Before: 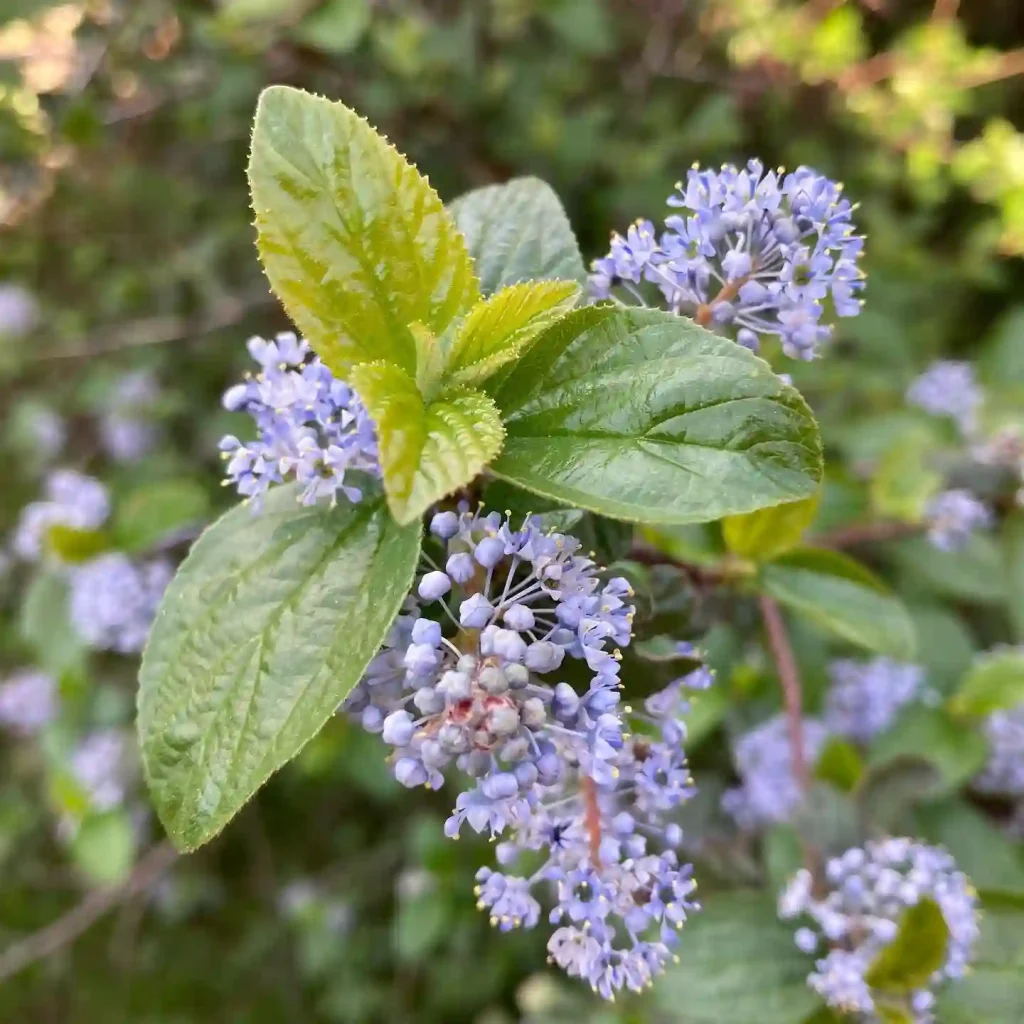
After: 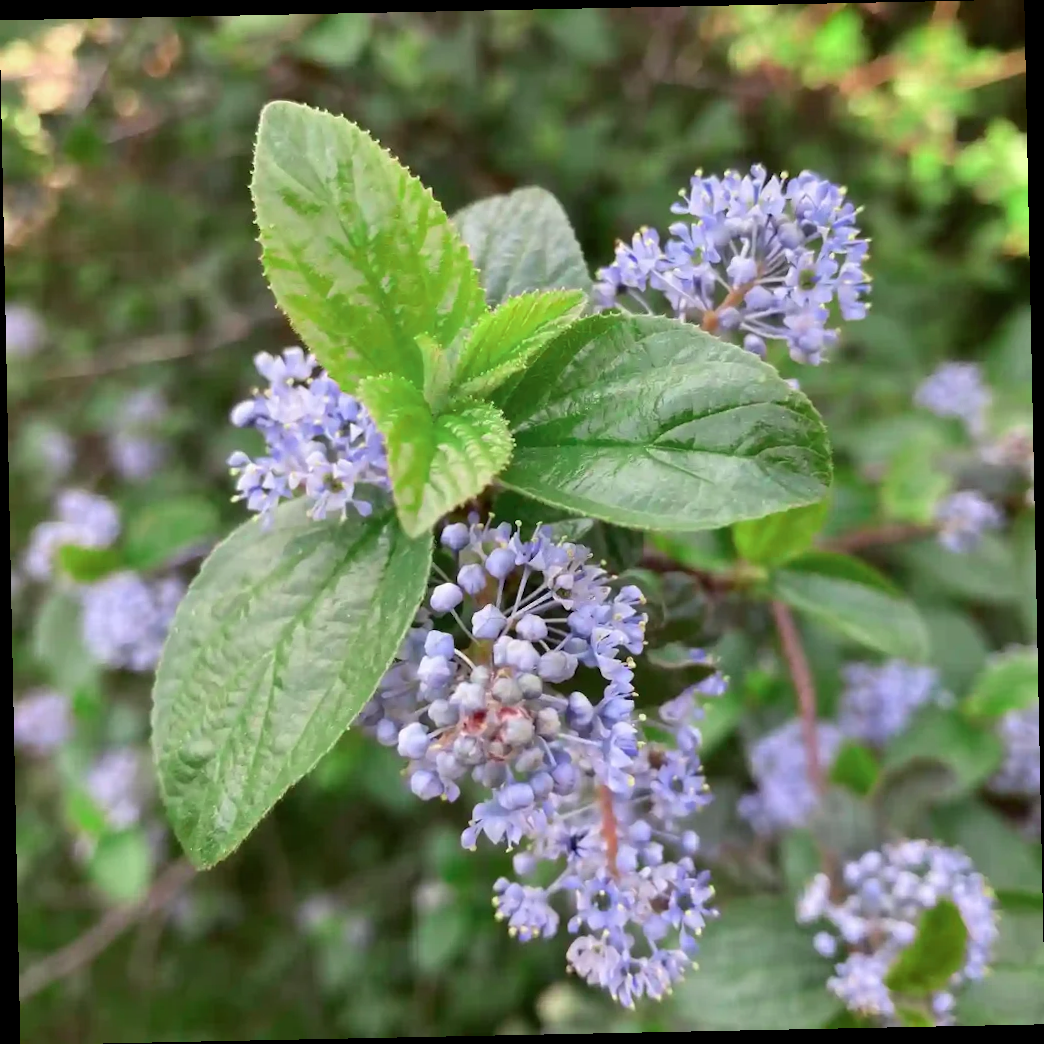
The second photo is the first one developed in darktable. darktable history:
rotate and perspective: rotation -1.17°, automatic cropping off
color zones: curves: ch2 [(0, 0.5) (0.143, 0.517) (0.286, 0.571) (0.429, 0.522) (0.571, 0.5) (0.714, 0.5) (0.857, 0.5) (1, 0.5)]
